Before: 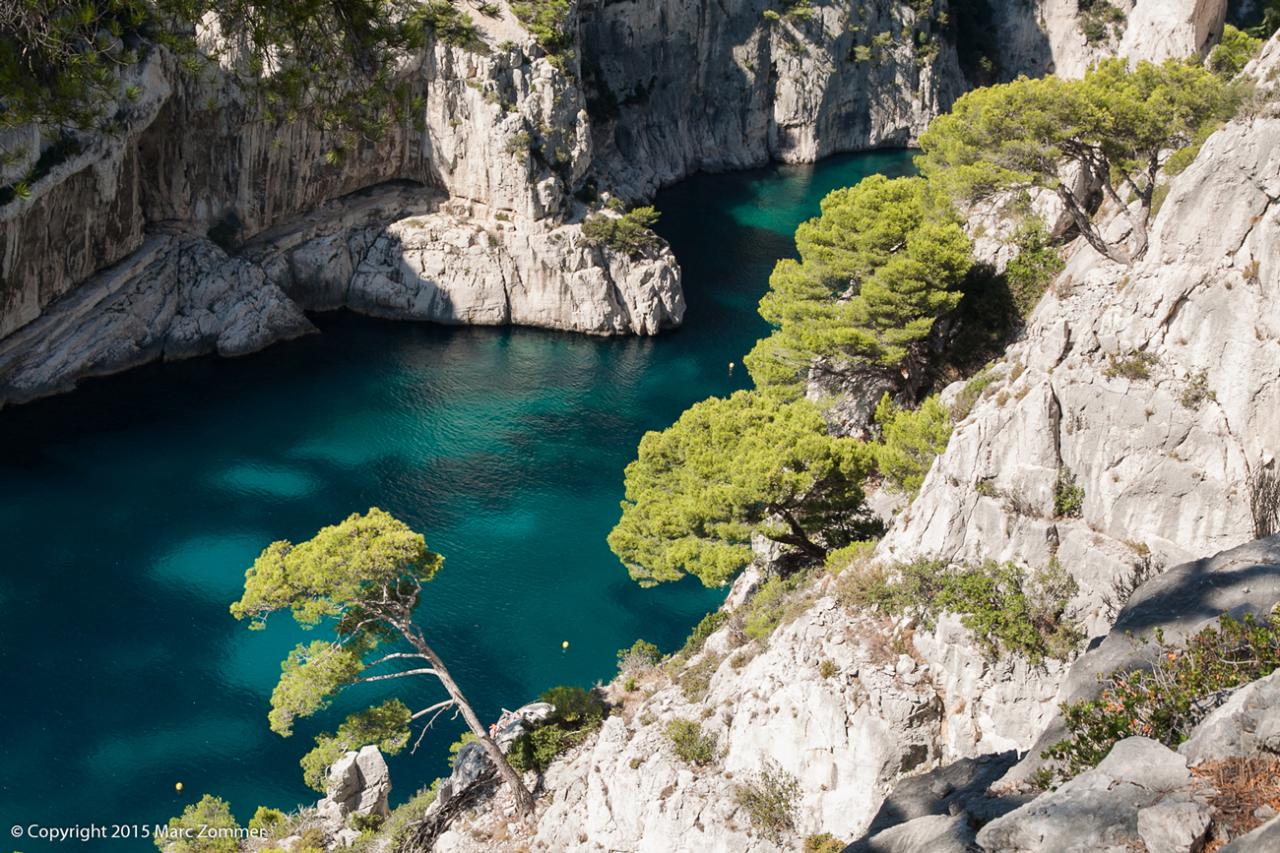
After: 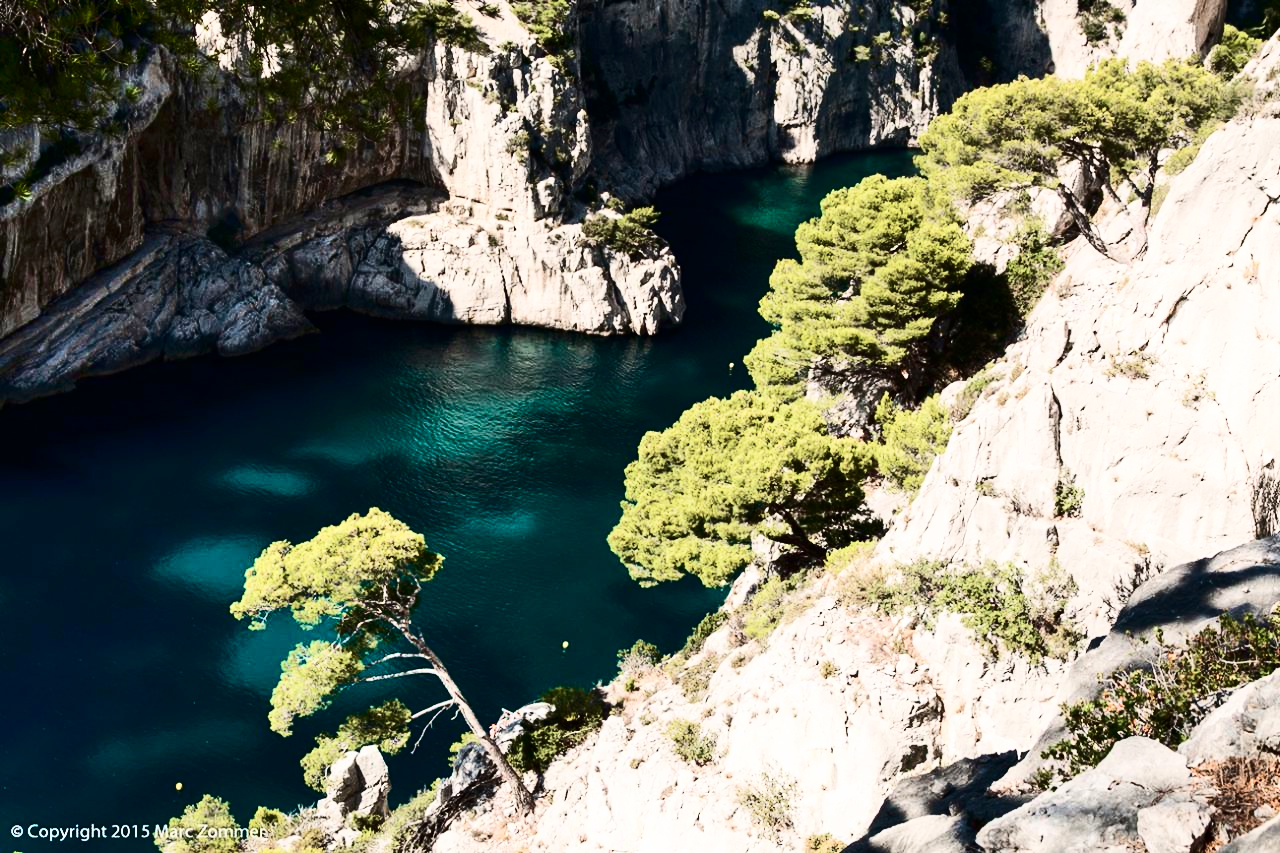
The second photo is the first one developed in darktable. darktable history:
contrast brightness saturation: contrast 0.49, saturation -0.102
shadows and highlights: highlights 69.56, soften with gaussian
velvia: on, module defaults
